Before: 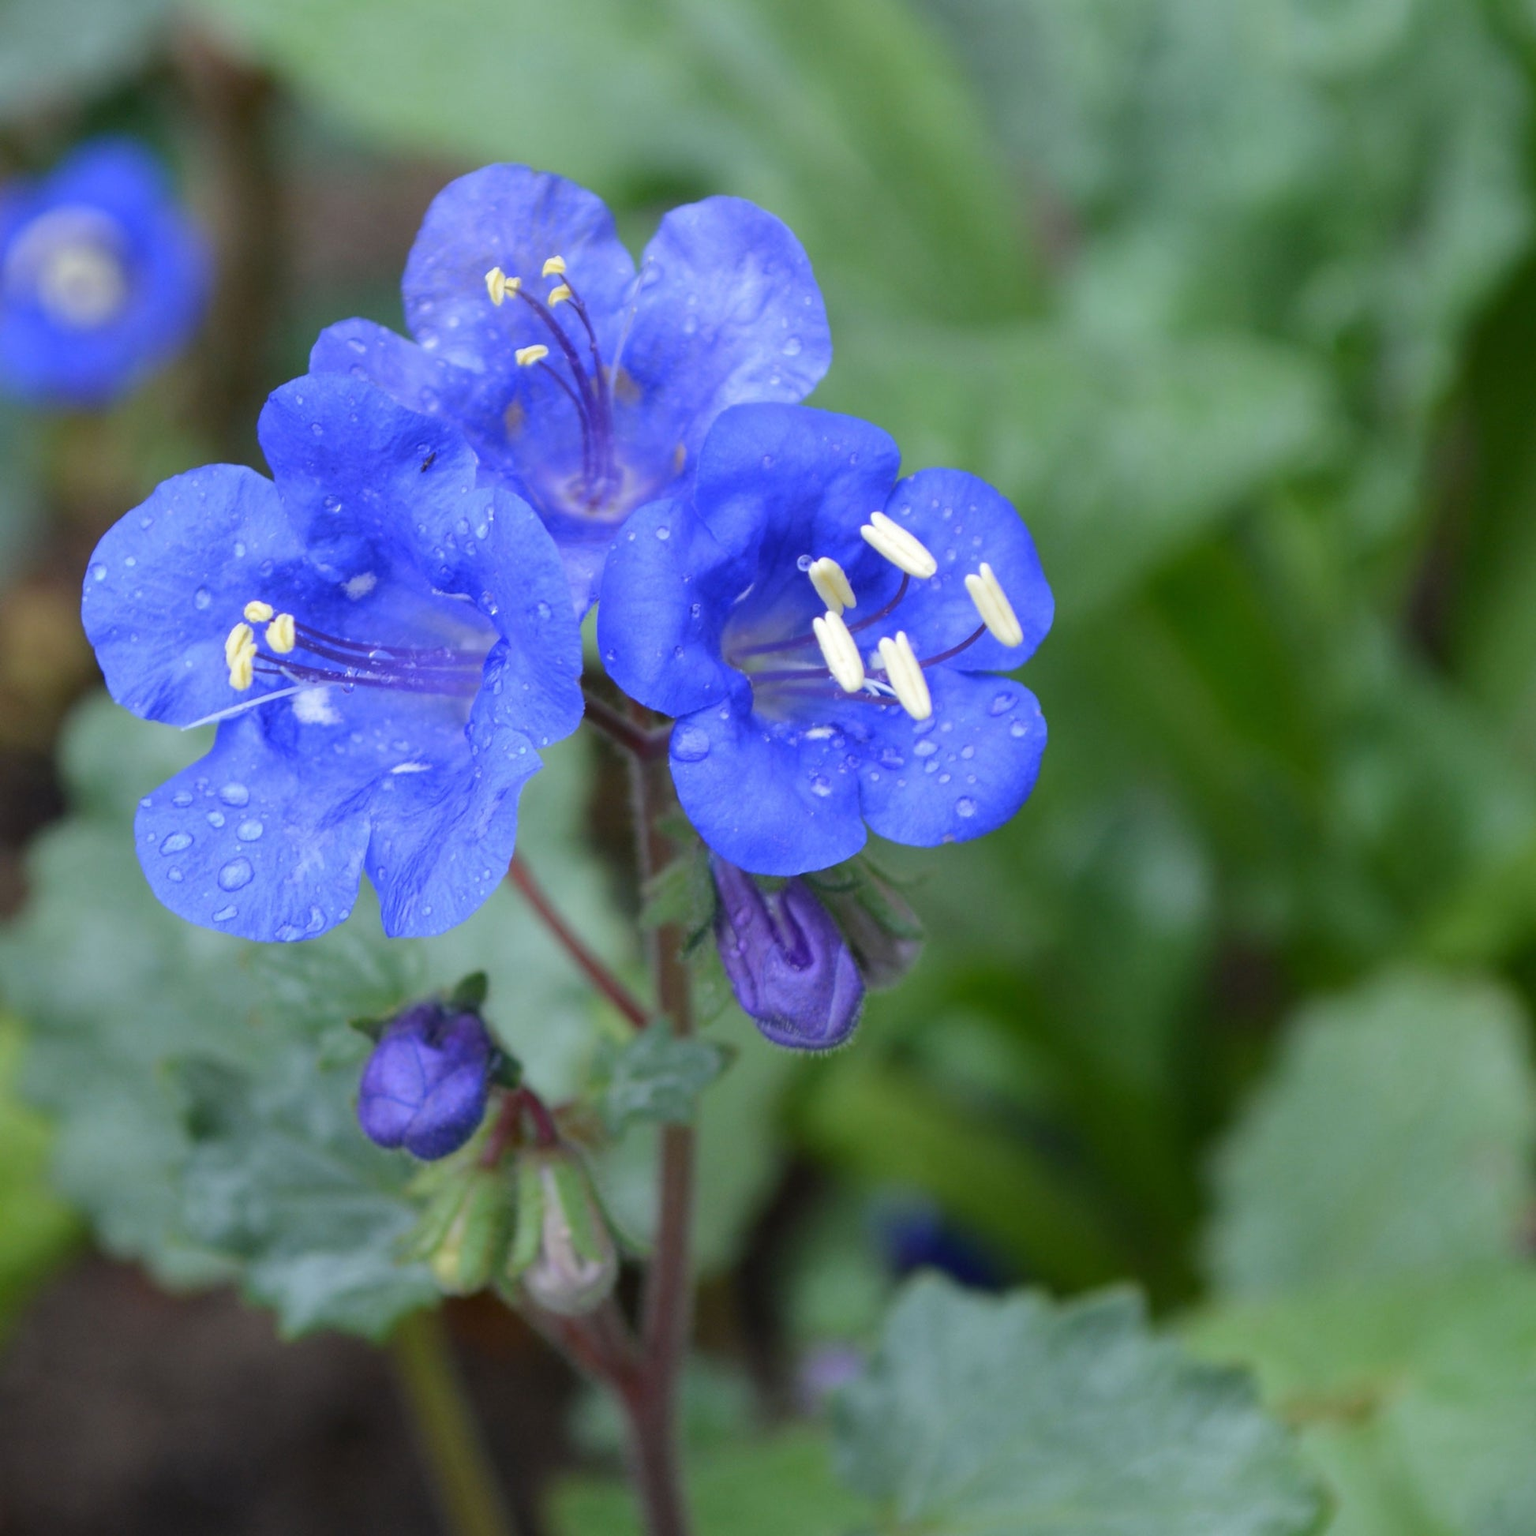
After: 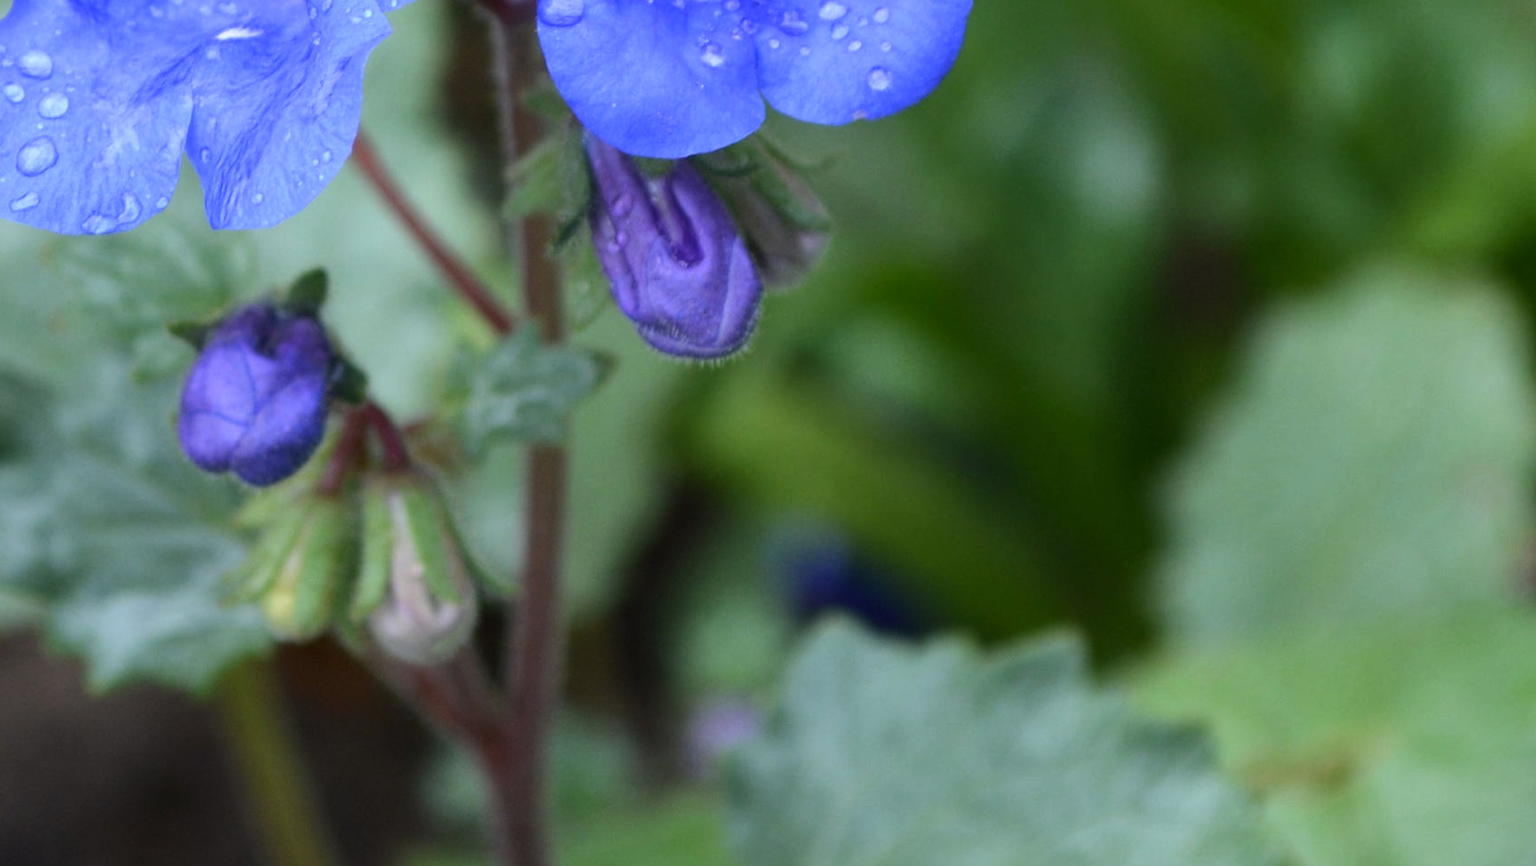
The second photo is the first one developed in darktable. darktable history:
crop and rotate: left 13.306%, top 48.129%, bottom 2.928%
tone equalizer: -8 EV -0.417 EV, -7 EV -0.389 EV, -6 EV -0.333 EV, -5 EV -0.222 EV, -3 EV 0.222 EV, -2 EV 0.333 EV, -1 EV 0.389 EV, +0 EV 0.417 EV, edges refinement/feathering 500, mask exposure compensation -1.57 EV, preserve details no
